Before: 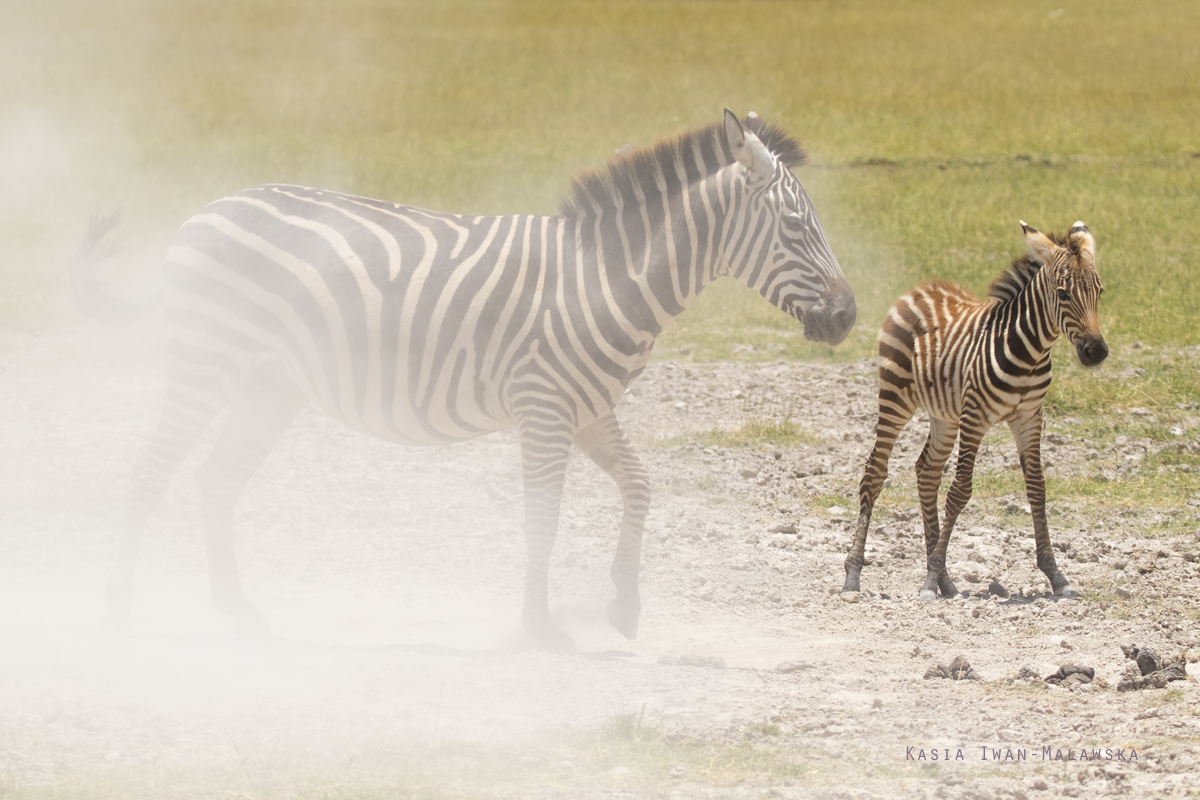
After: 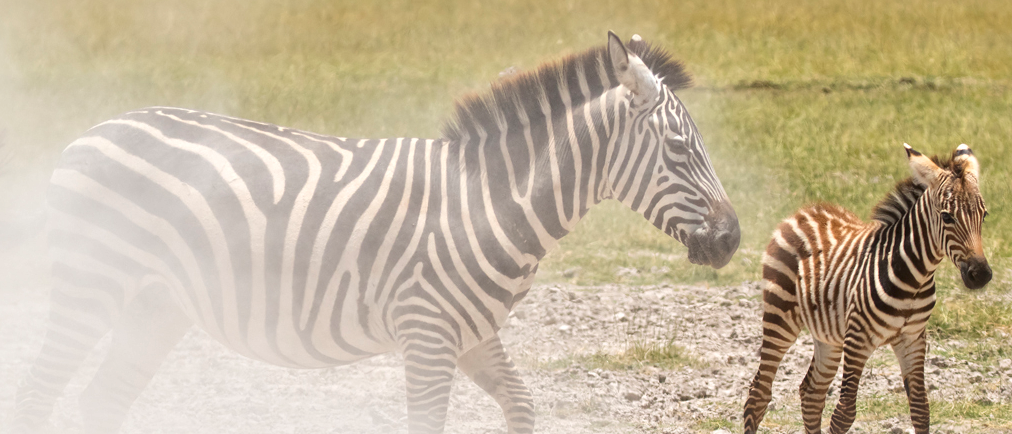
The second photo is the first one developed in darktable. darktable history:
crop and rotate: left 9.692%, top 9.652%, right 5.972%, bottom 36.06%
local contrast: mode bilateral grid, contrast 20, coarseness 18, detail 163%, midtone range 0.2
base curve: curves: ch0 [(0, 0) (0.989, 0.992)], preserve colors none
